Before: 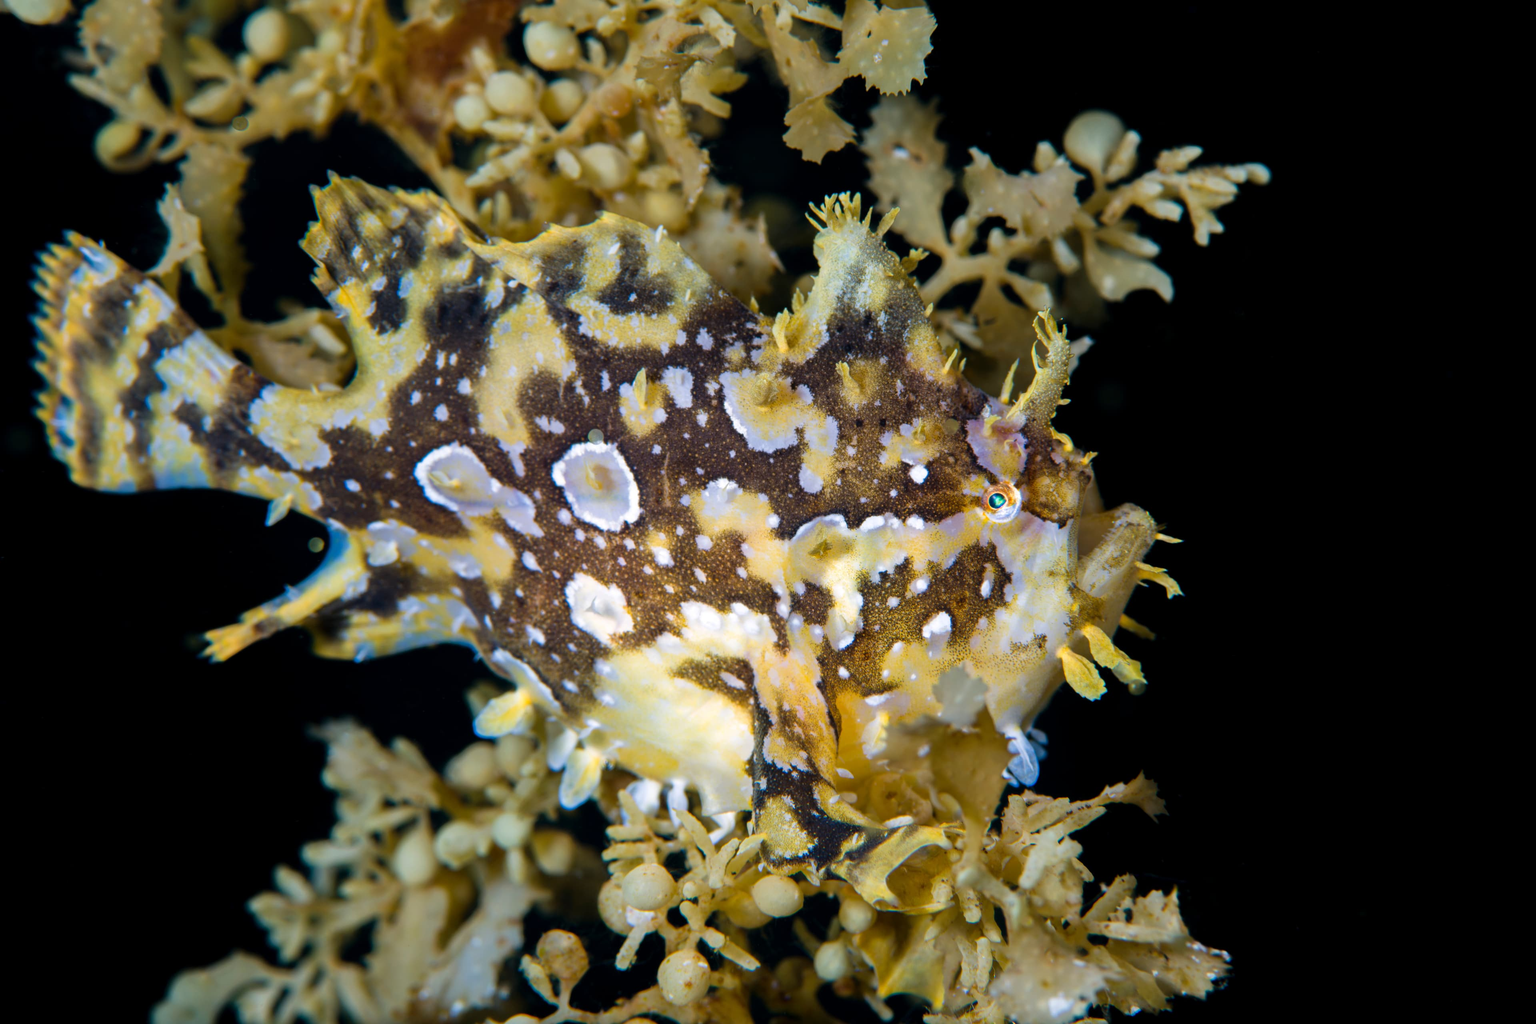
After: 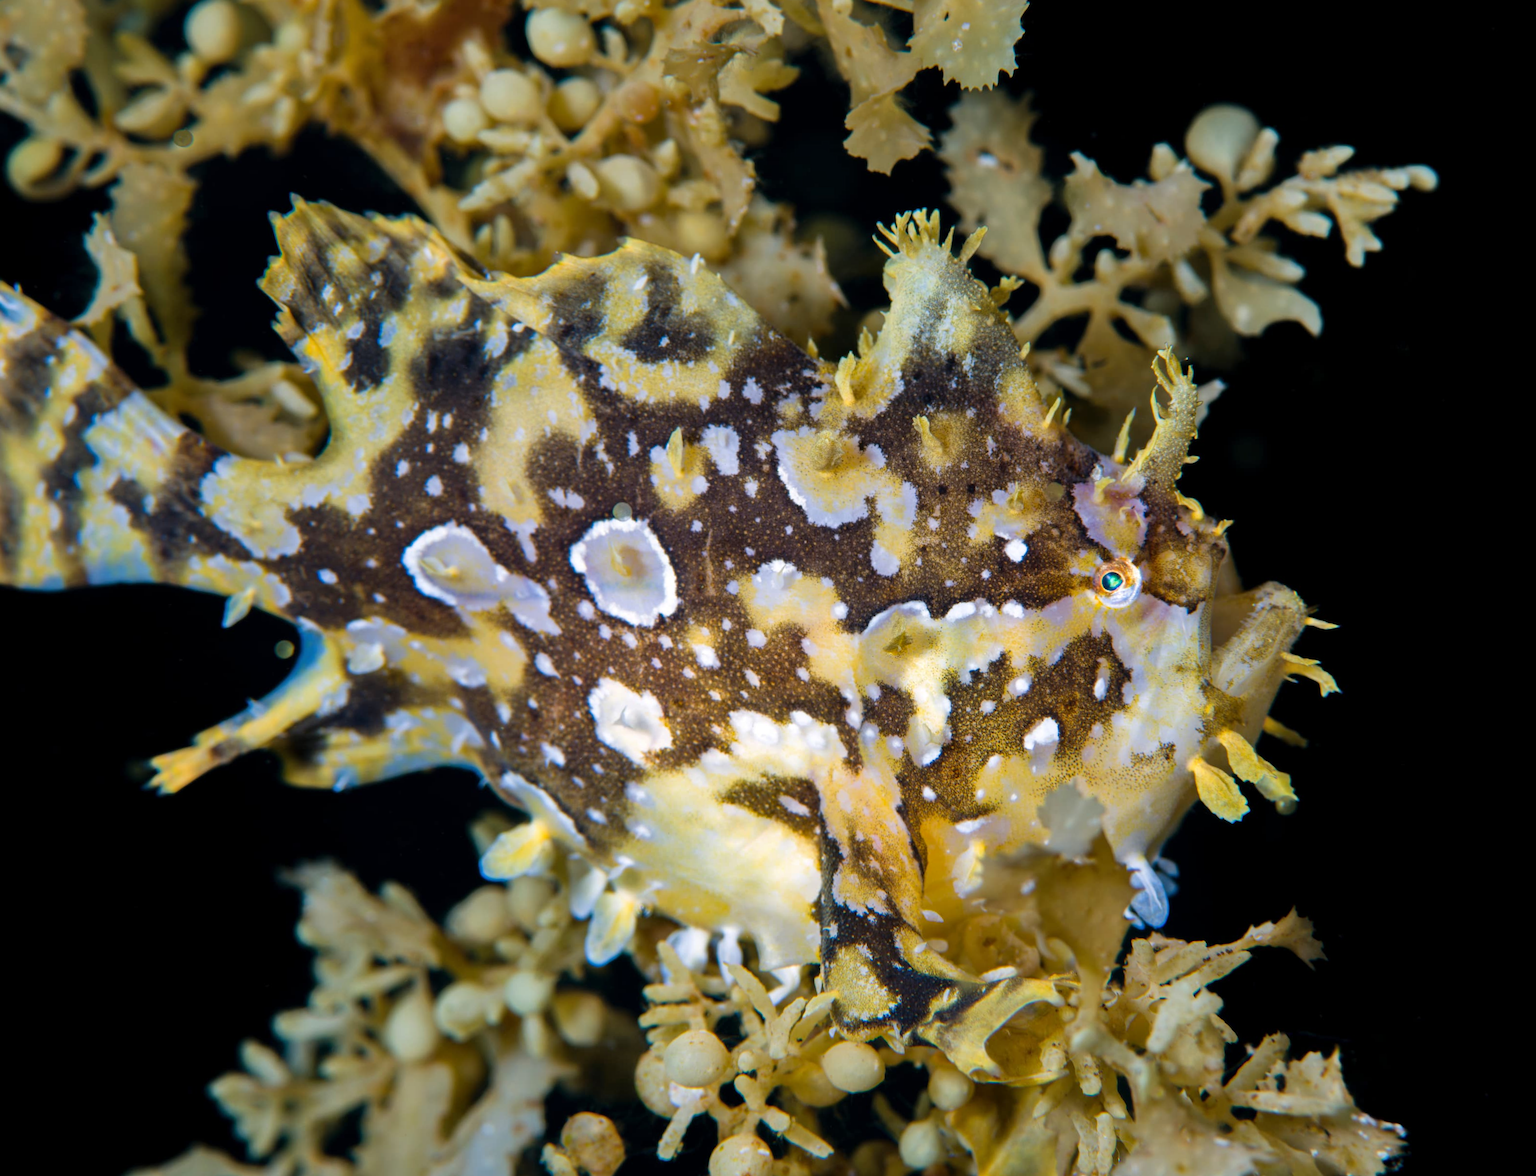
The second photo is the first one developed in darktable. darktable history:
crop and rotate: angle 1°, left 4.281%, top 0.642%, right 11.383%, bottom 2.486%
shadows and highlights: shadows 25, highlights -48, soften with gaussian
